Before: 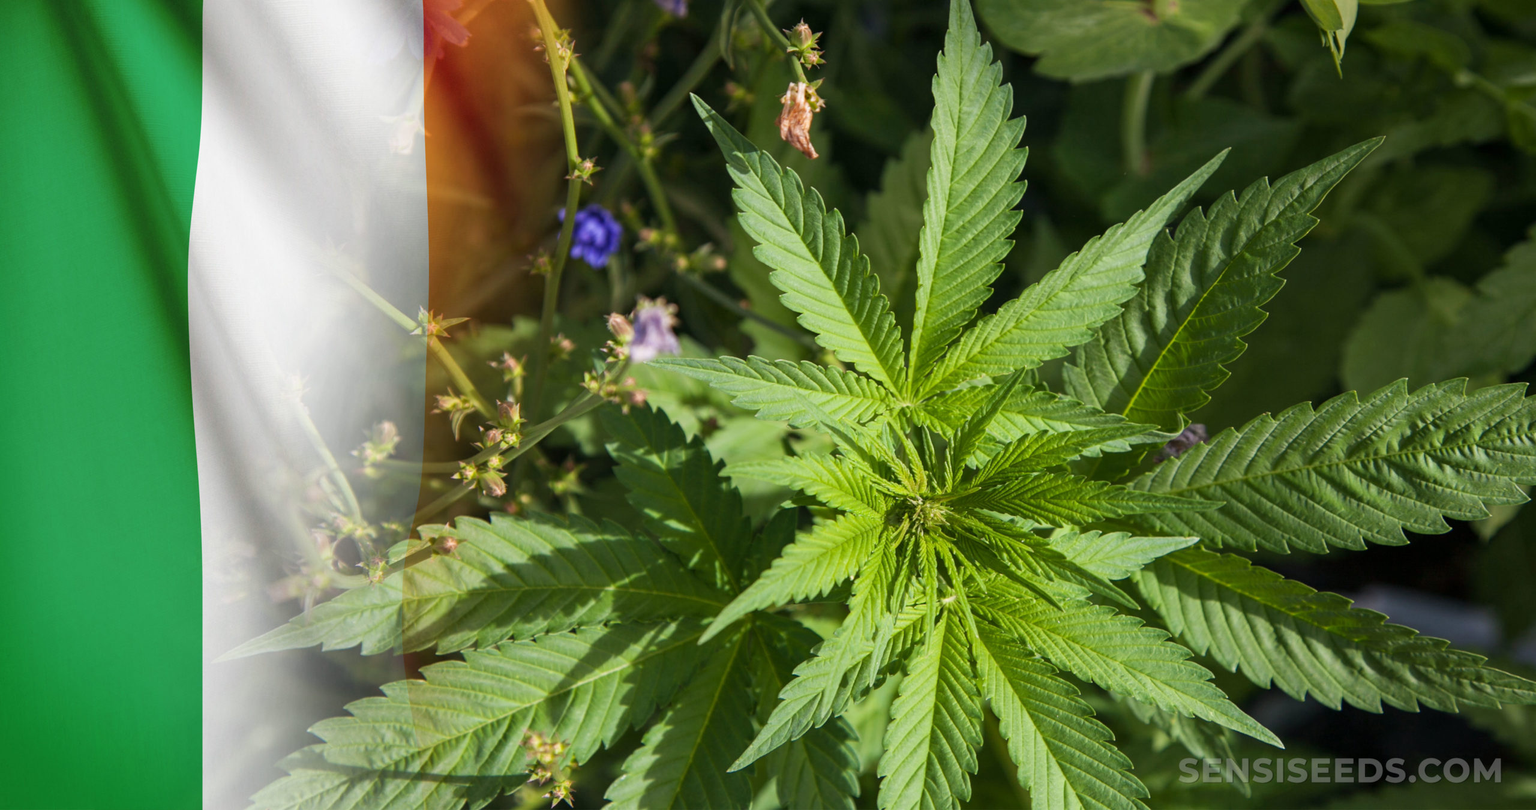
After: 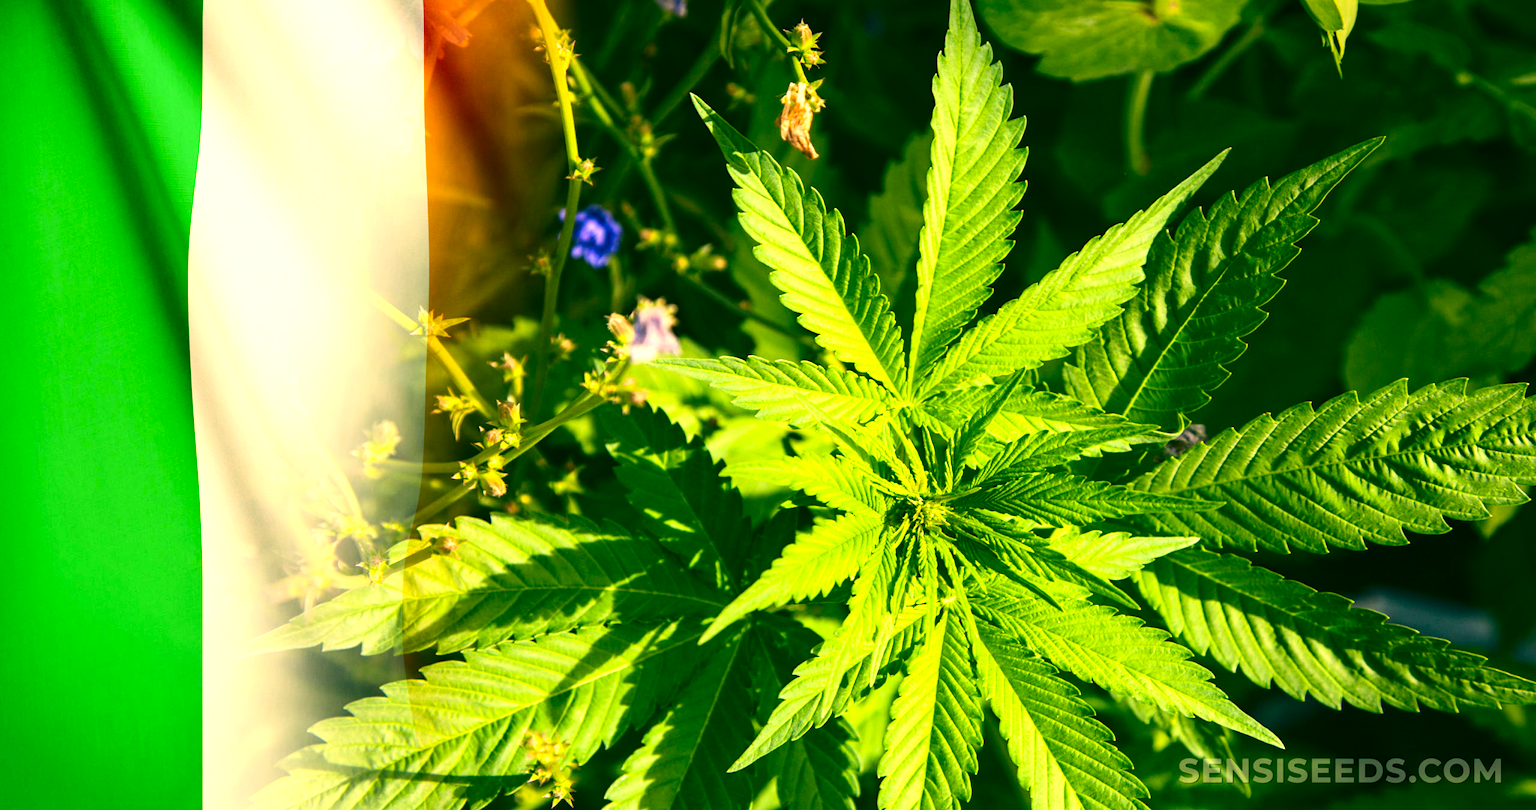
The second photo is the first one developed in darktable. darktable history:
color correction: highlights a* 5.62, highlights b* 33.57, shadows a* -25.86, shadows b* 4.02
contrast brightness saturation: contrast 0.19, brightness -0.11, saturation 0.21
exposure: exposure 1 EV, compensate highlight preservation false
